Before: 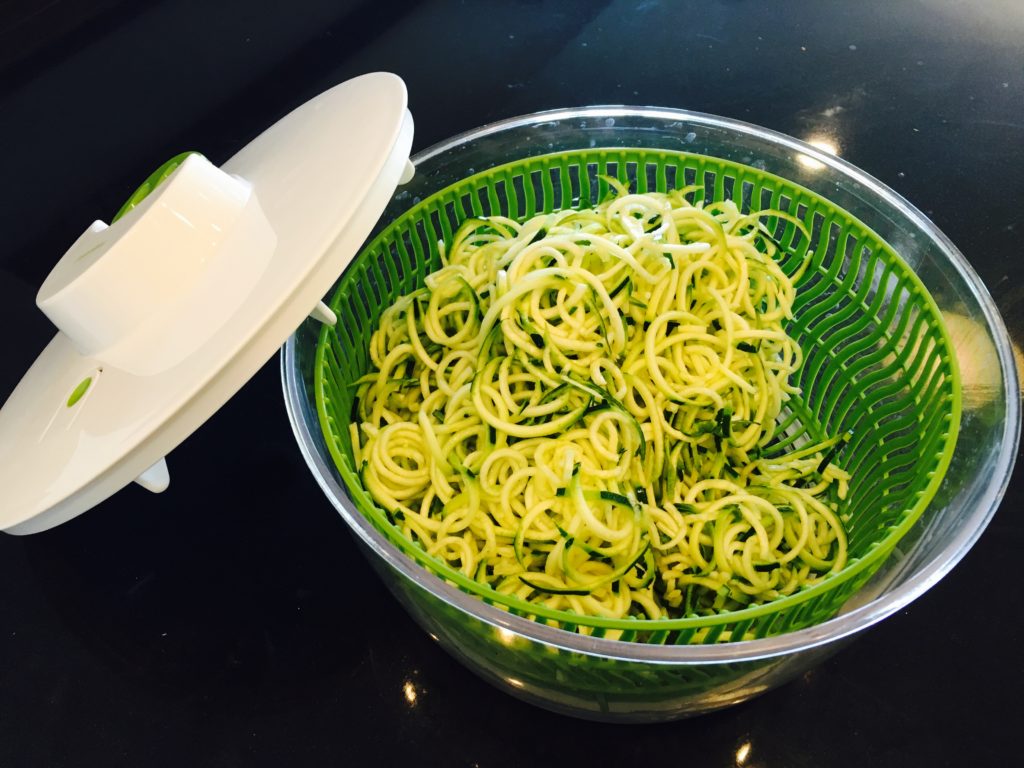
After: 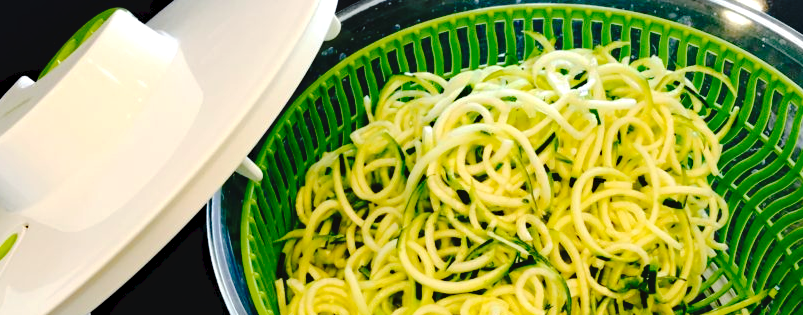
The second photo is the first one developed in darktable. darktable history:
levels: levels [0, 0.492, 0.984]
crop: left 7.238%, top 18.781%, right 14.304%, bottom 40.143%
exposure: exposure 0.125 EV, compensate highlight preservation false
tone curve: curves: ch0 [(0, 0) (0.003, 0.041) (0.011, 0.042) (0.025, 0.041) (0.044, 0.043) (0.069, 0.048) (0.1, 0.059) (0.136, 0.079) (0.177, 0.107) (0.224, 0.152) (0.277, 0.235) (0.335, 0.331) (0.399, 0.427) (0.468, 0.512) (0.543, 0.595) (0.623, 0.668) (0.709, 0.736) (0.801, 0.813) (0.898, 0.891) (1, 1)], preserve colors none
haze removal: strength 0.3, distance 0.255, compatibility mode true, adaptive false
